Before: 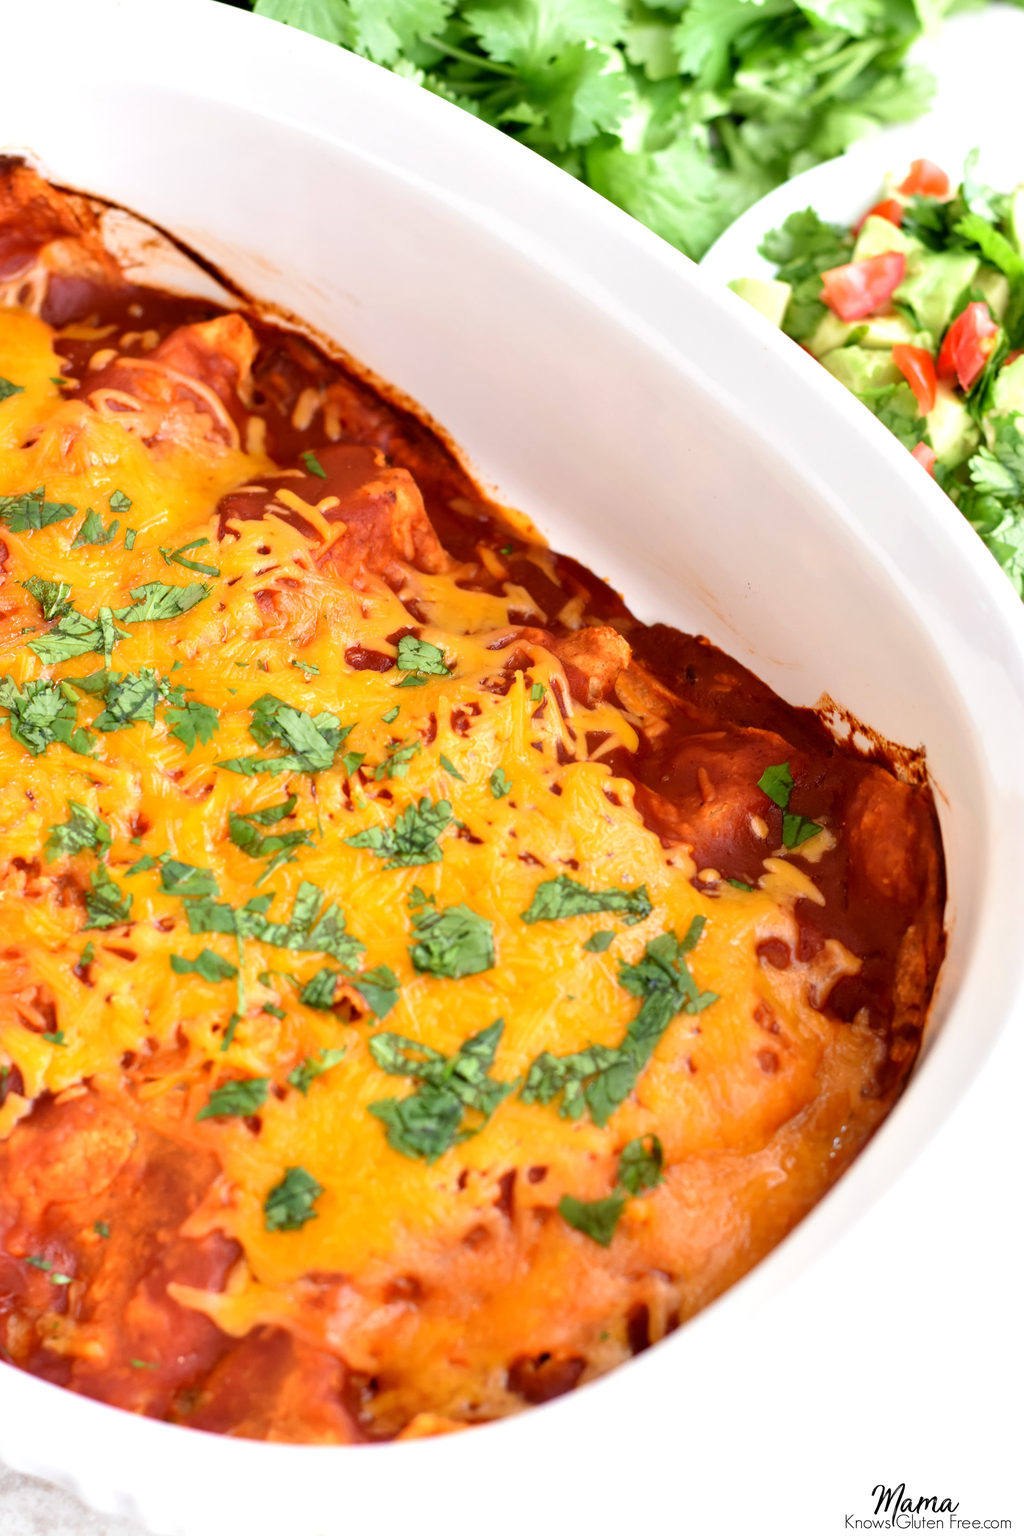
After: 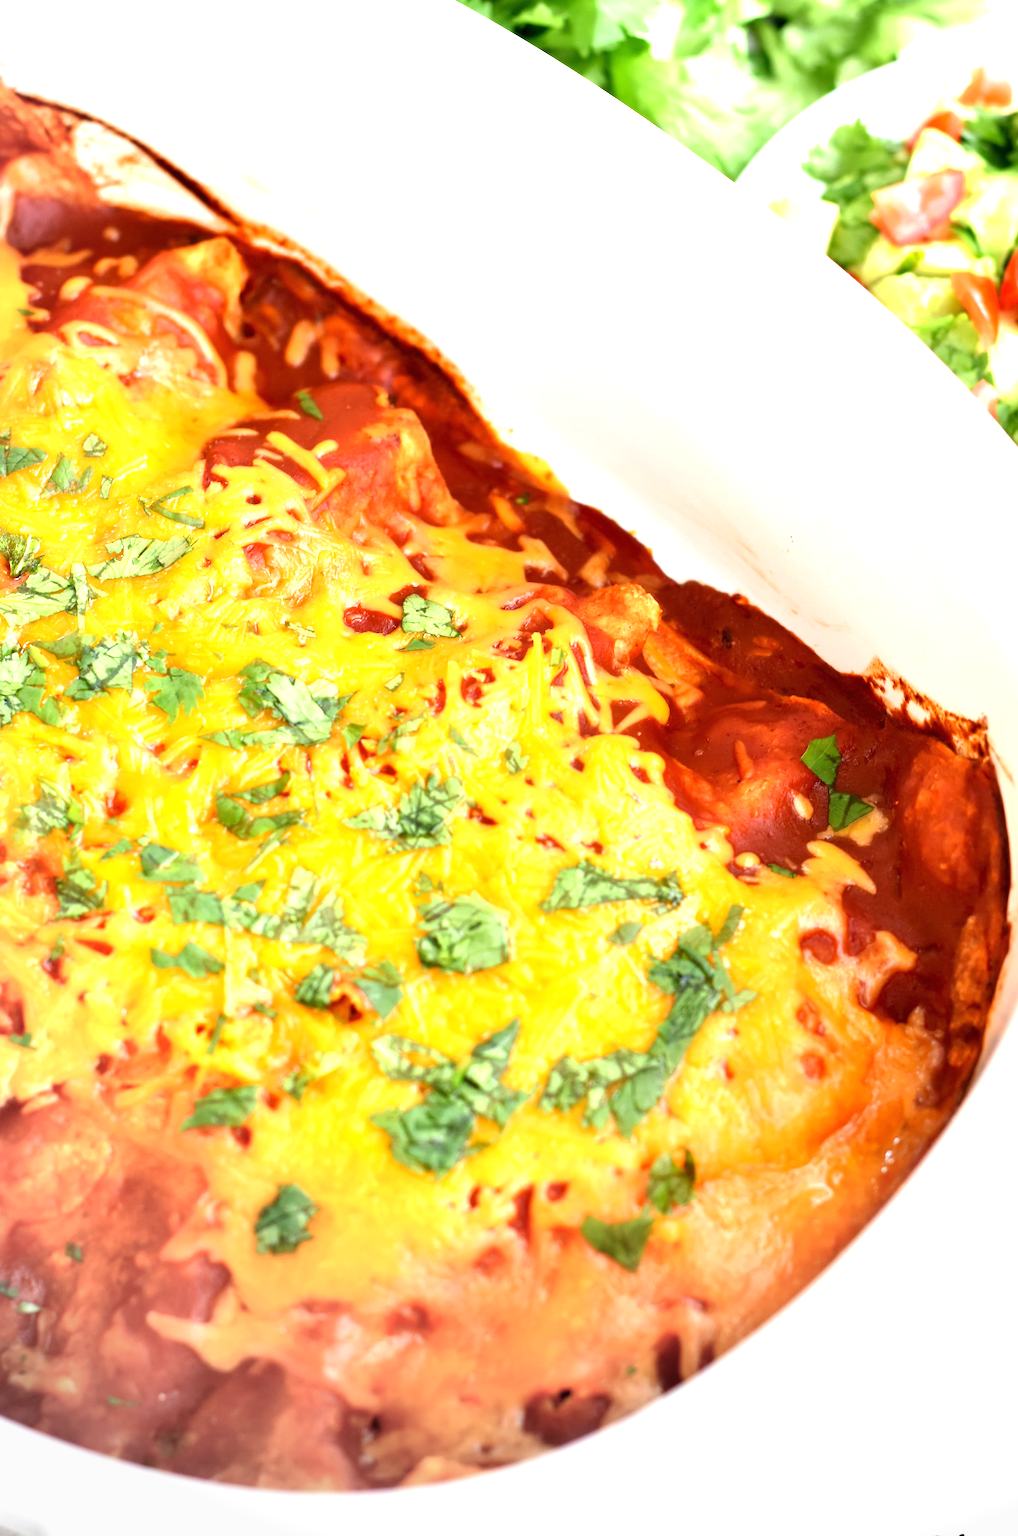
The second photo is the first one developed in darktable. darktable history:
crop: left 3.451%, top 6.501%, right 6.797%, bottom 3.282%
base curve: curves: ch0 [(0, 0) (0.297, 0.298) (1, 1)], preserve colors none
vignetting: center (0.218, -0.229)
exposure: black level correction 0, exposure 0.951 EV, compensate exposure bias true, compensate highlight preservation false
